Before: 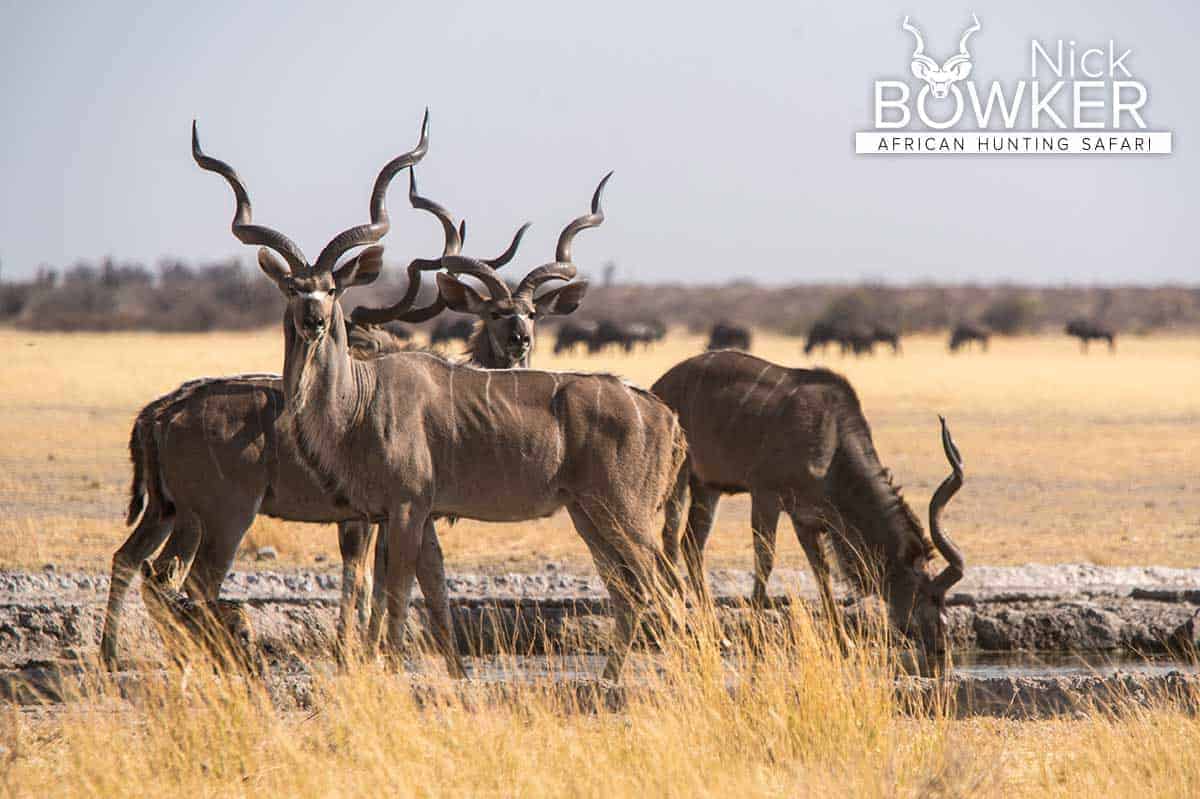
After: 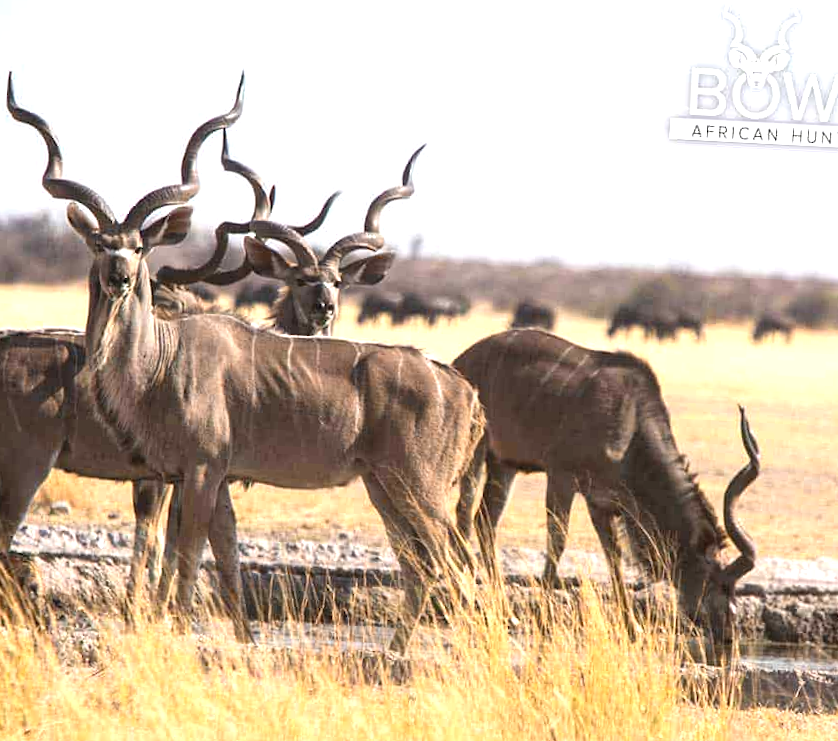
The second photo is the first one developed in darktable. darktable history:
crop and rotate: angle -2.96°, left 14.113%, top 0.041%, right 10.724%, bottom 0.02%
color correction: highlights b* 0.039, saturation 0.985
exposure: black level correction 0, exposure 0.699 EV, compensate highlight preservation false
